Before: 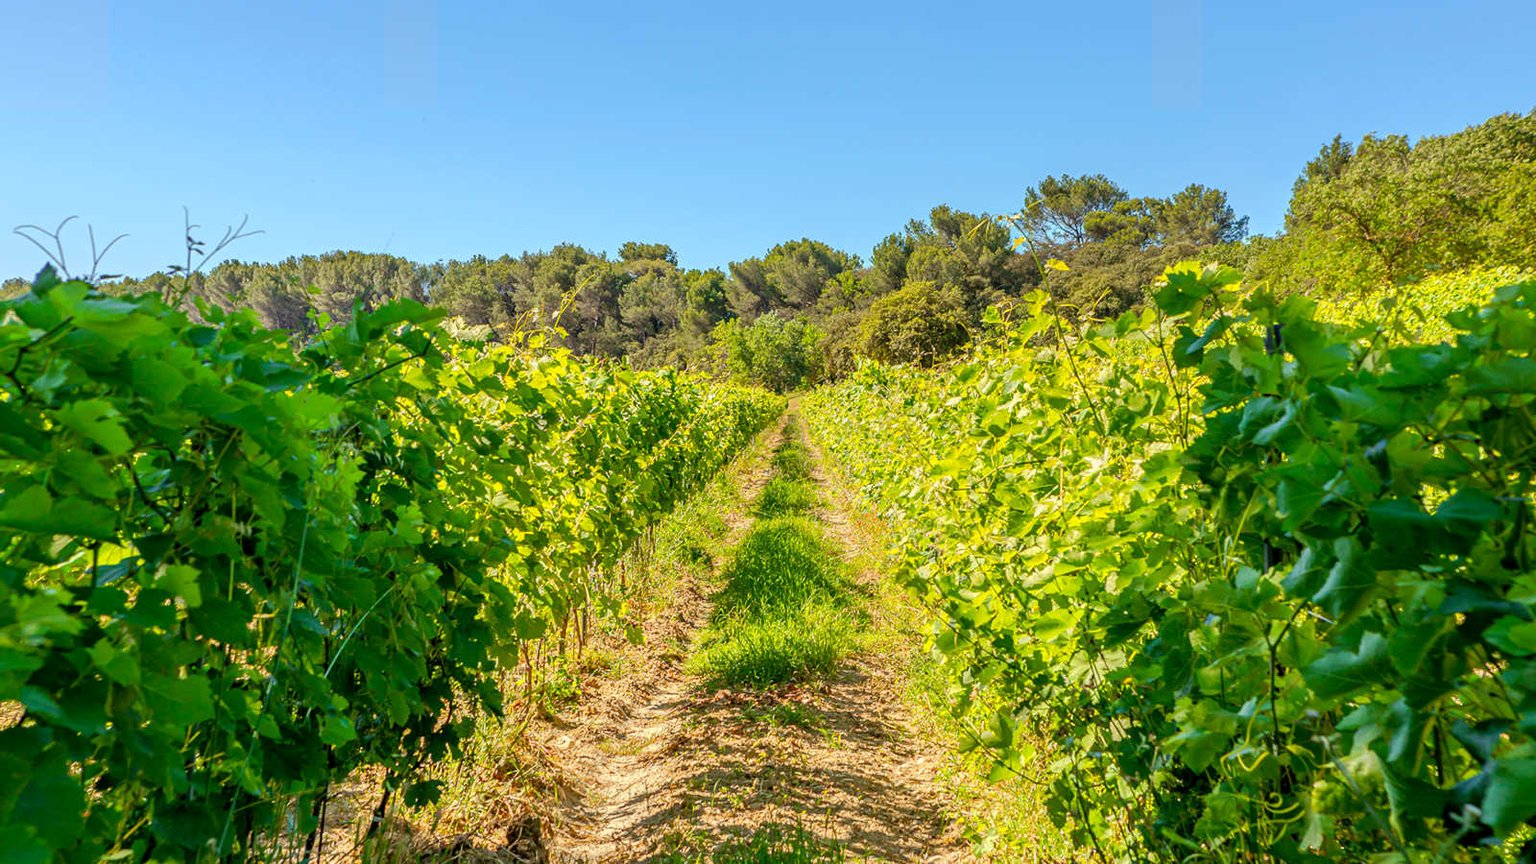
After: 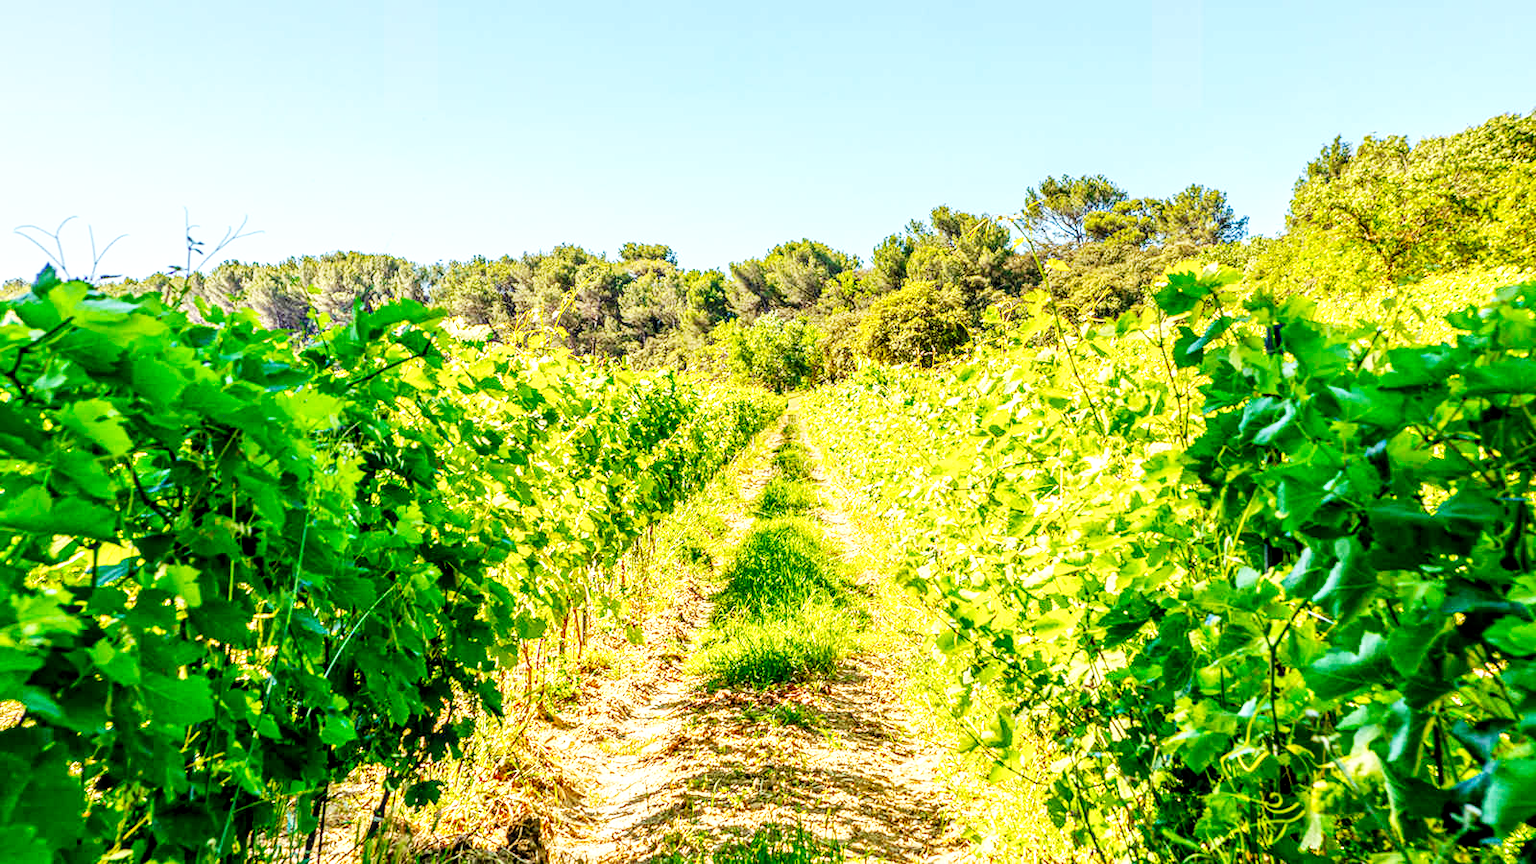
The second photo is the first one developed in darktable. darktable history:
local contrast: highlights 61%, detail 143%, midtone range 0.426
base curve: curves: ch0 [(0, 0) (0.007, 0.004) (0.027, 0.03) (0.046, 0.07) (0.207, 0.54) (0.442, 0.872) (0.673, 0.972) (1, 1)], preserve colors none
color correction: highlights b* -0.004
